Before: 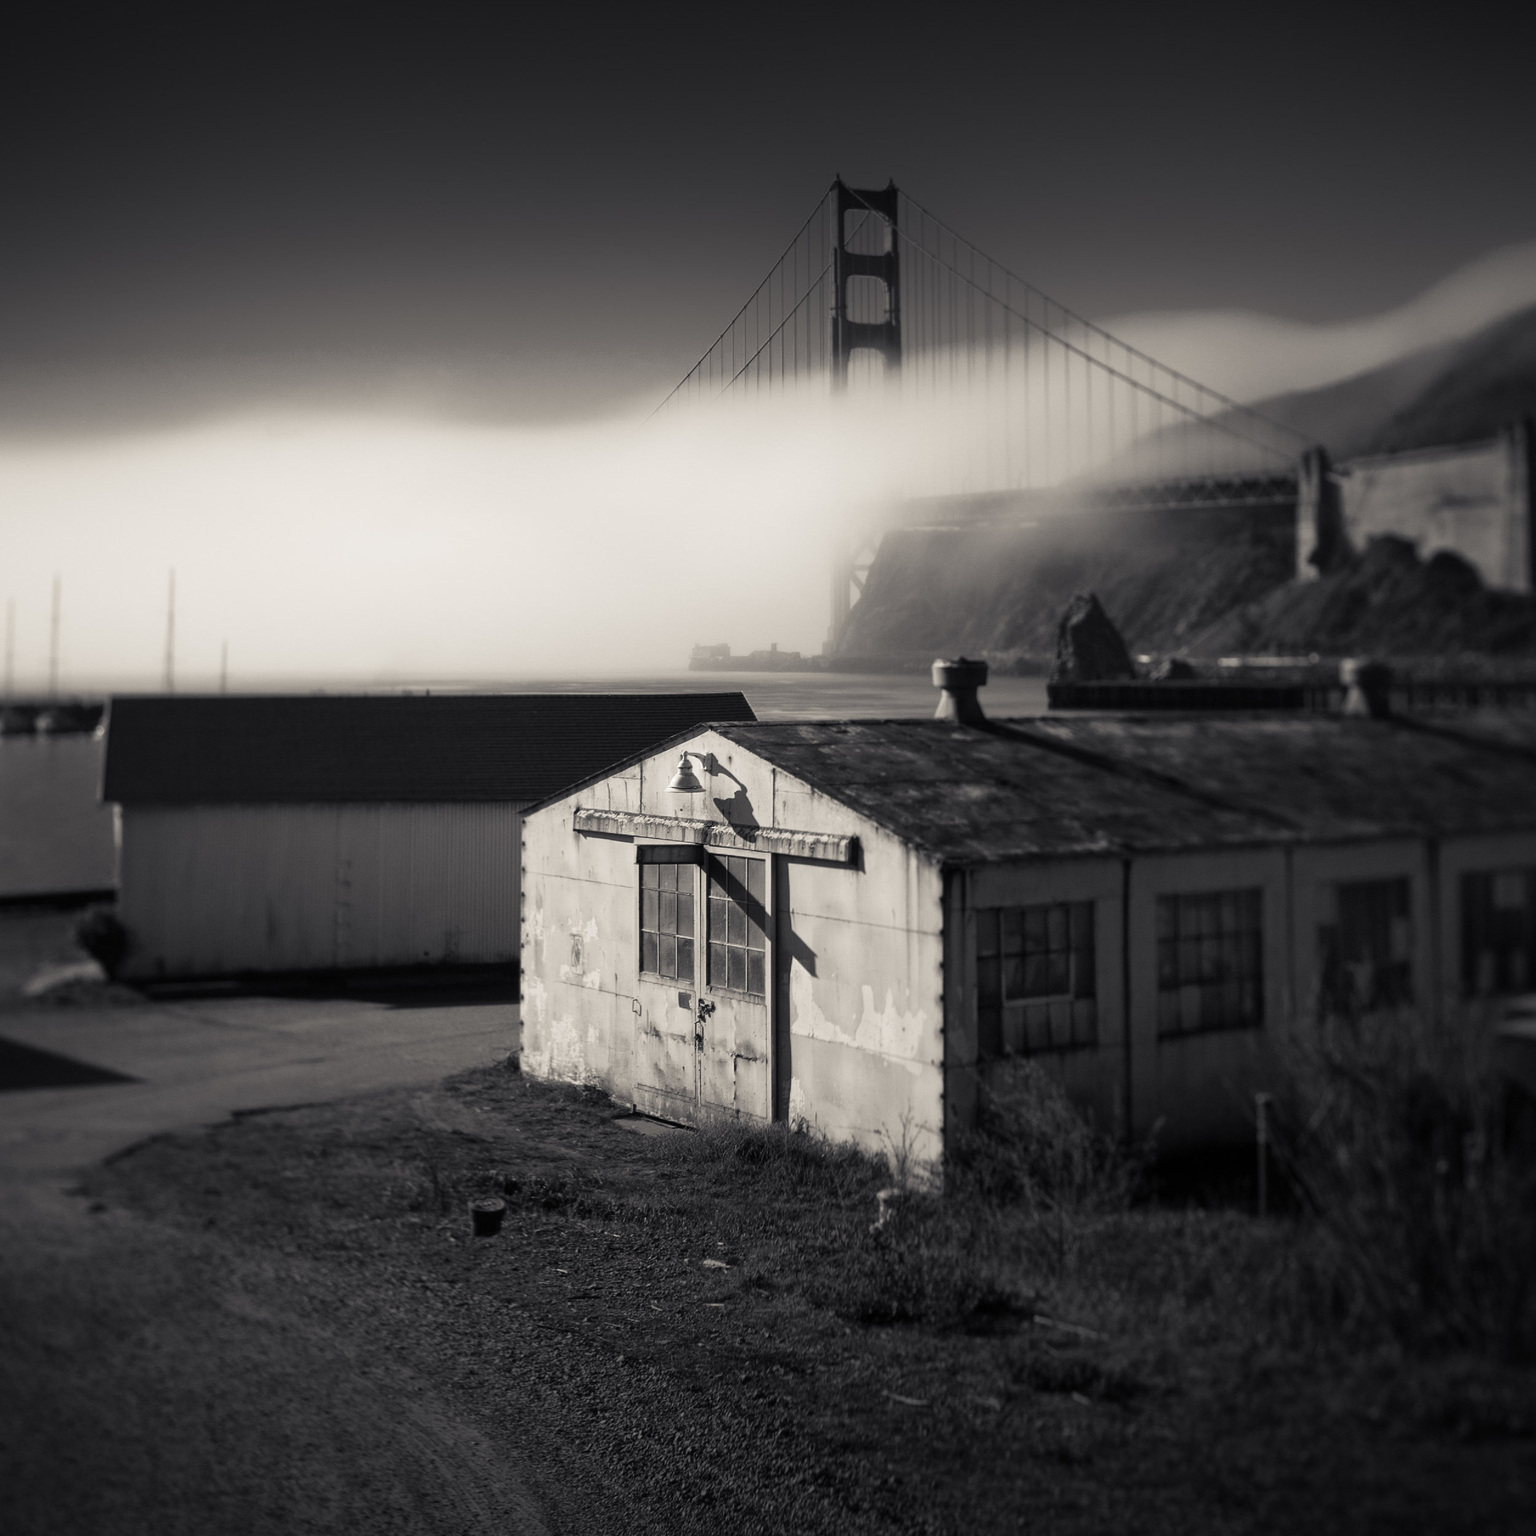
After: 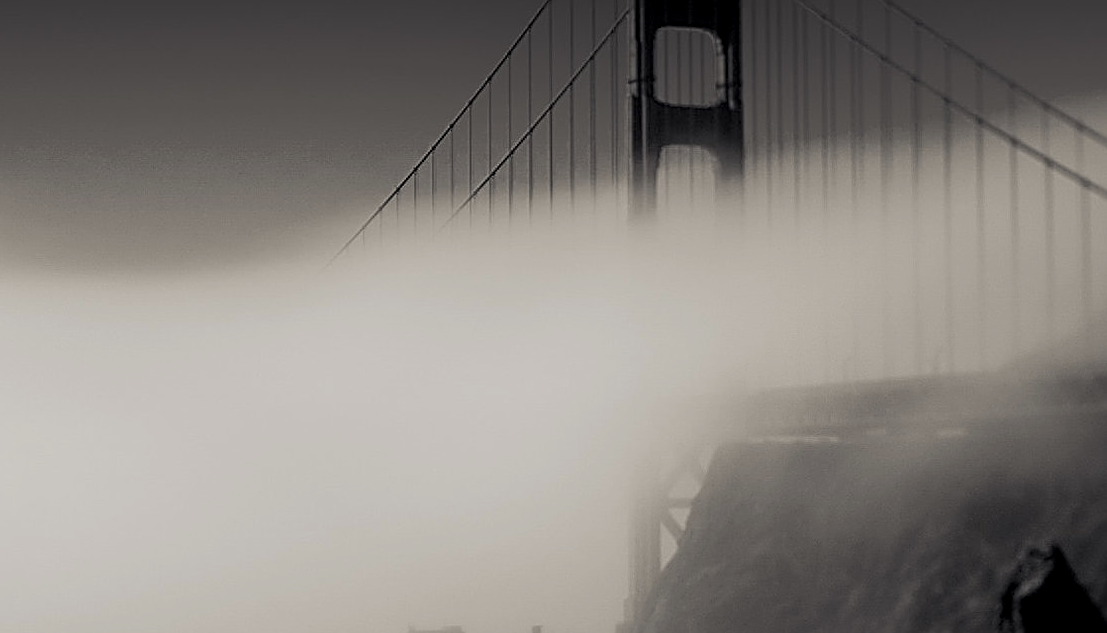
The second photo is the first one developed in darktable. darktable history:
tone equalizer: edges refinement/feathering 500, mask exposure compensation -1.57 EV, preserve details no
exposure: black level correction 0.011, exposure -0.484 EV, compensate highlight preservation false
crop: left 28.928%, top 16.862%, right 26.786%, bottom 57.806%
sharpen: radius 2.81, amount 0.716
